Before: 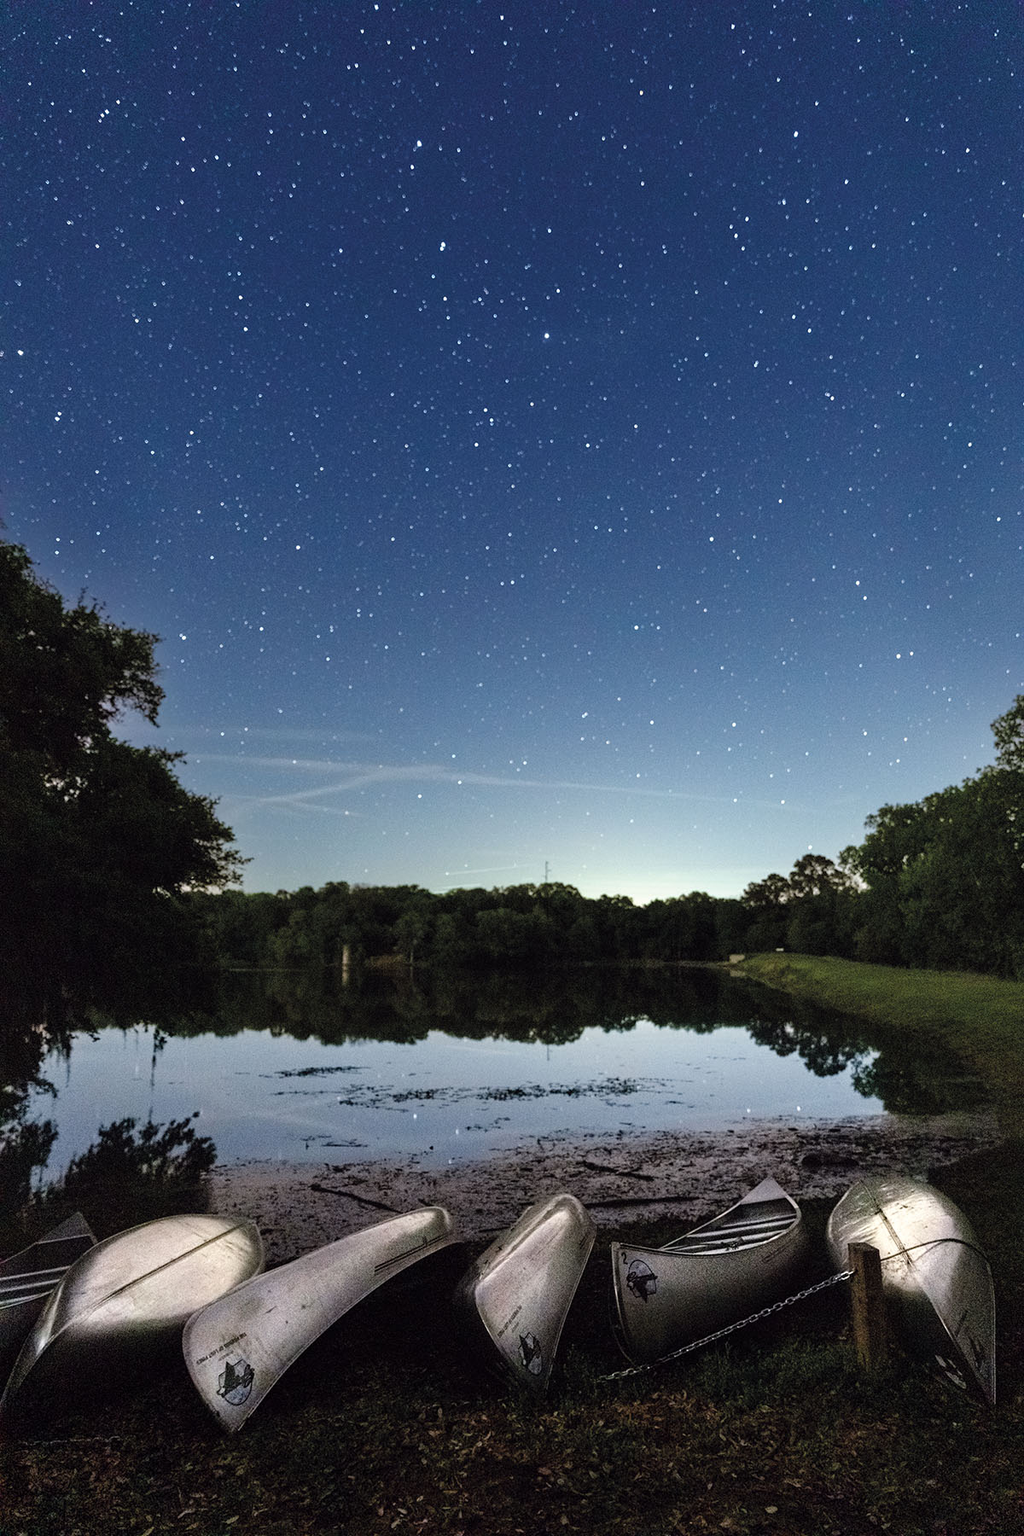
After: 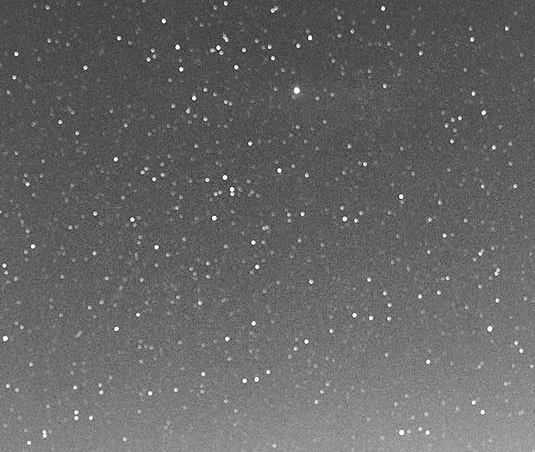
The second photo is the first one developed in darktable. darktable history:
exposure: exposure 0.601 EV, compensate exposure bias true, compensate highlight preservation false
color zones: curves: ch1 [(0, -0.014) (0.143, -0.013) (0.286, -0.013) (0.429, -0.016) (0.571, -0.019) (0.714, -0.015) (0.857, 0.002) (1, -0.014)]
local contrast: mode bilateral grid, contrast 26, coarseness 59, detail 152%, midtone range 0.2
crop: left 28.746%, top 16.865%, right 26.6%, bottom 58.009%
tone equalizer: -8 EV -0.443 EV, -7 EV -0.419 EV, -6 EV -0.365 EV, -5 EV -0.185 EV, -3 EV 0.206 EV, -2 EV 0.304 EV, -1 EV 0.408 EV, +0 EV 0.421 EV, mask exposure compensation -0.488 EV
